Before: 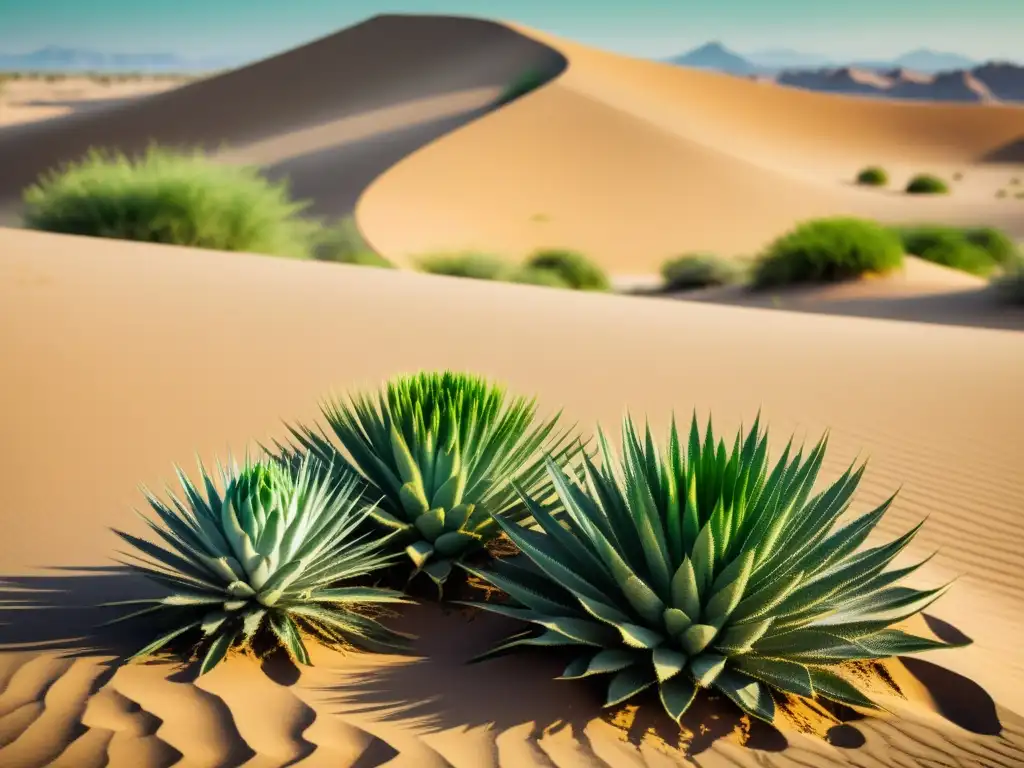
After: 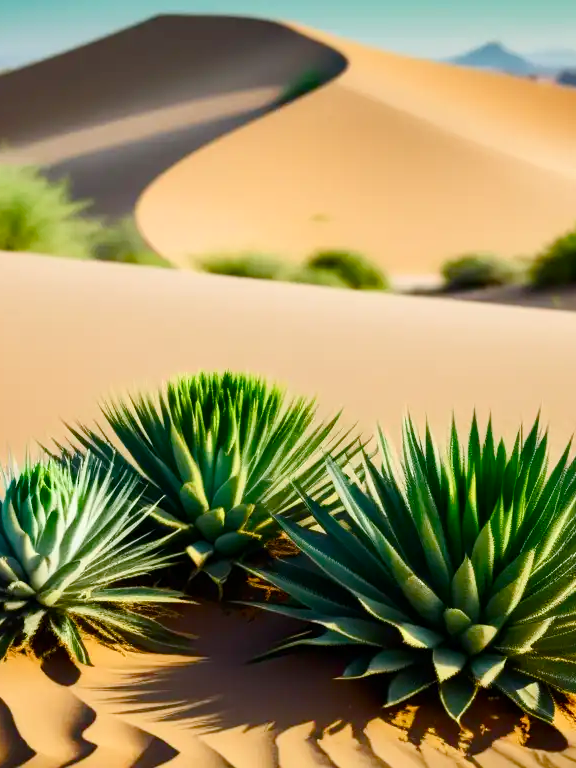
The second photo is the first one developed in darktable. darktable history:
contrast brightness saturation: contrast 0.14
crop: left 21.496%, right 22.254%
color balance rgb: perceptual saturation grading › global saturation 20%, perceptual saturation grading › highlights -25%, perceptual saturation grading › shadows 50%
